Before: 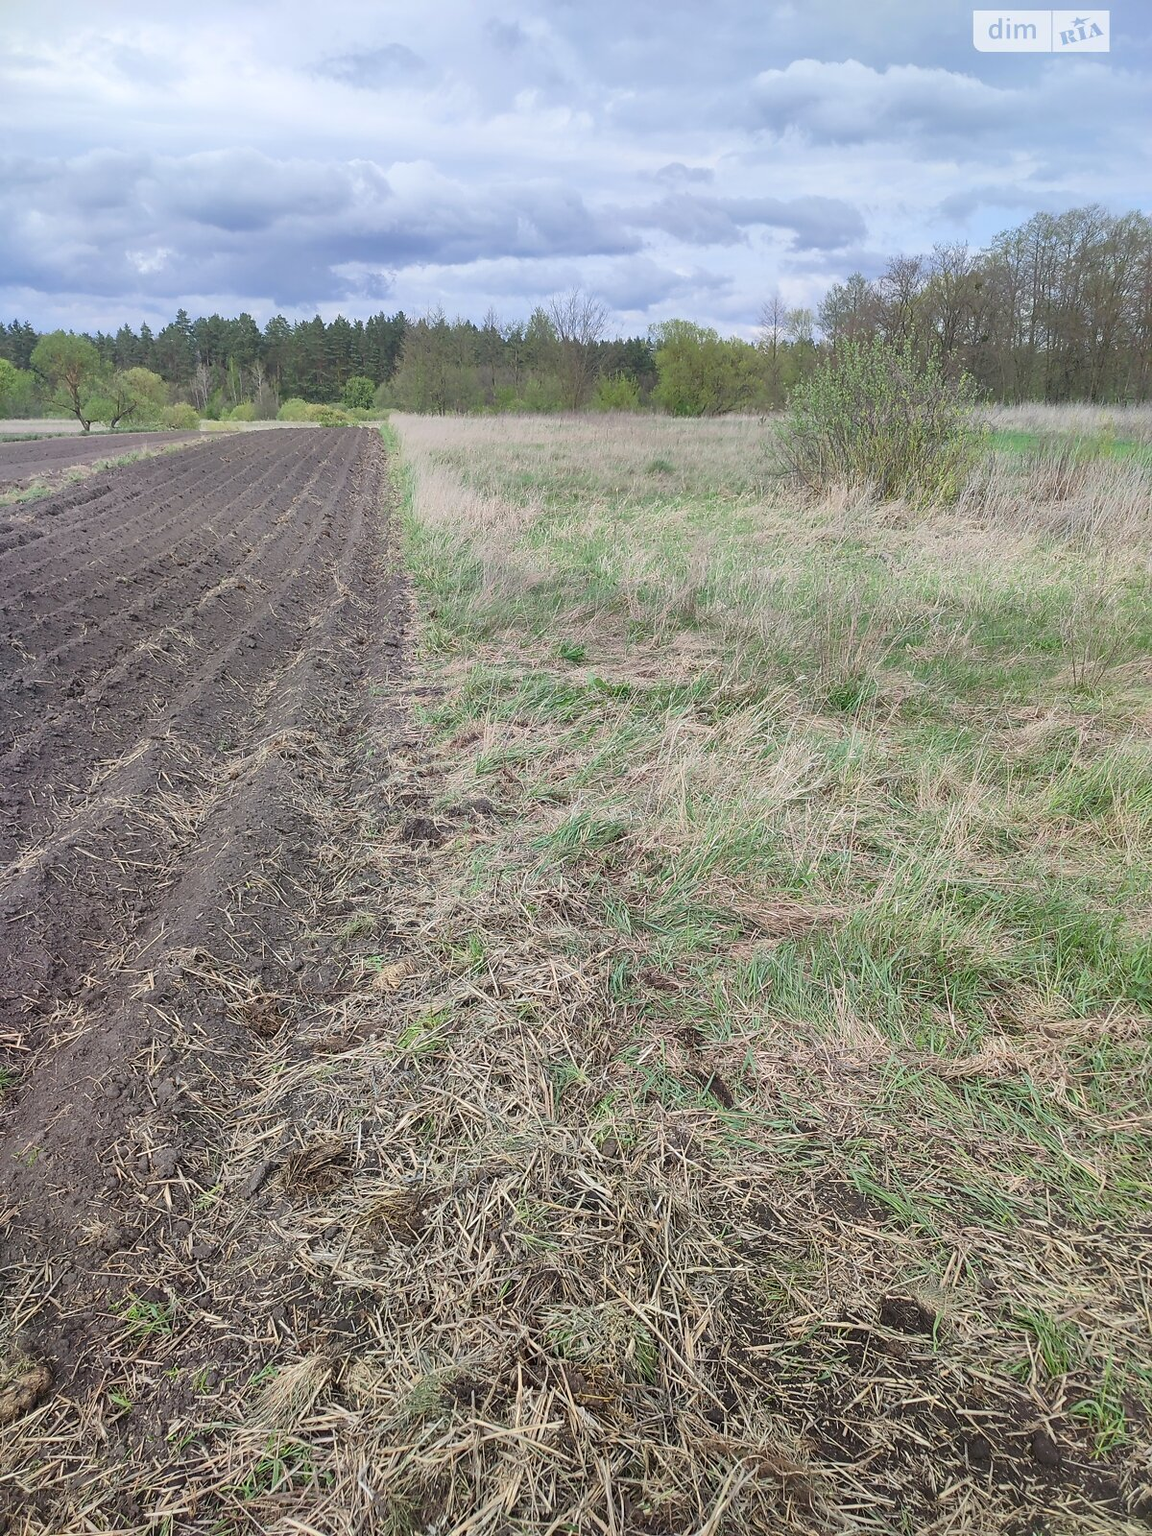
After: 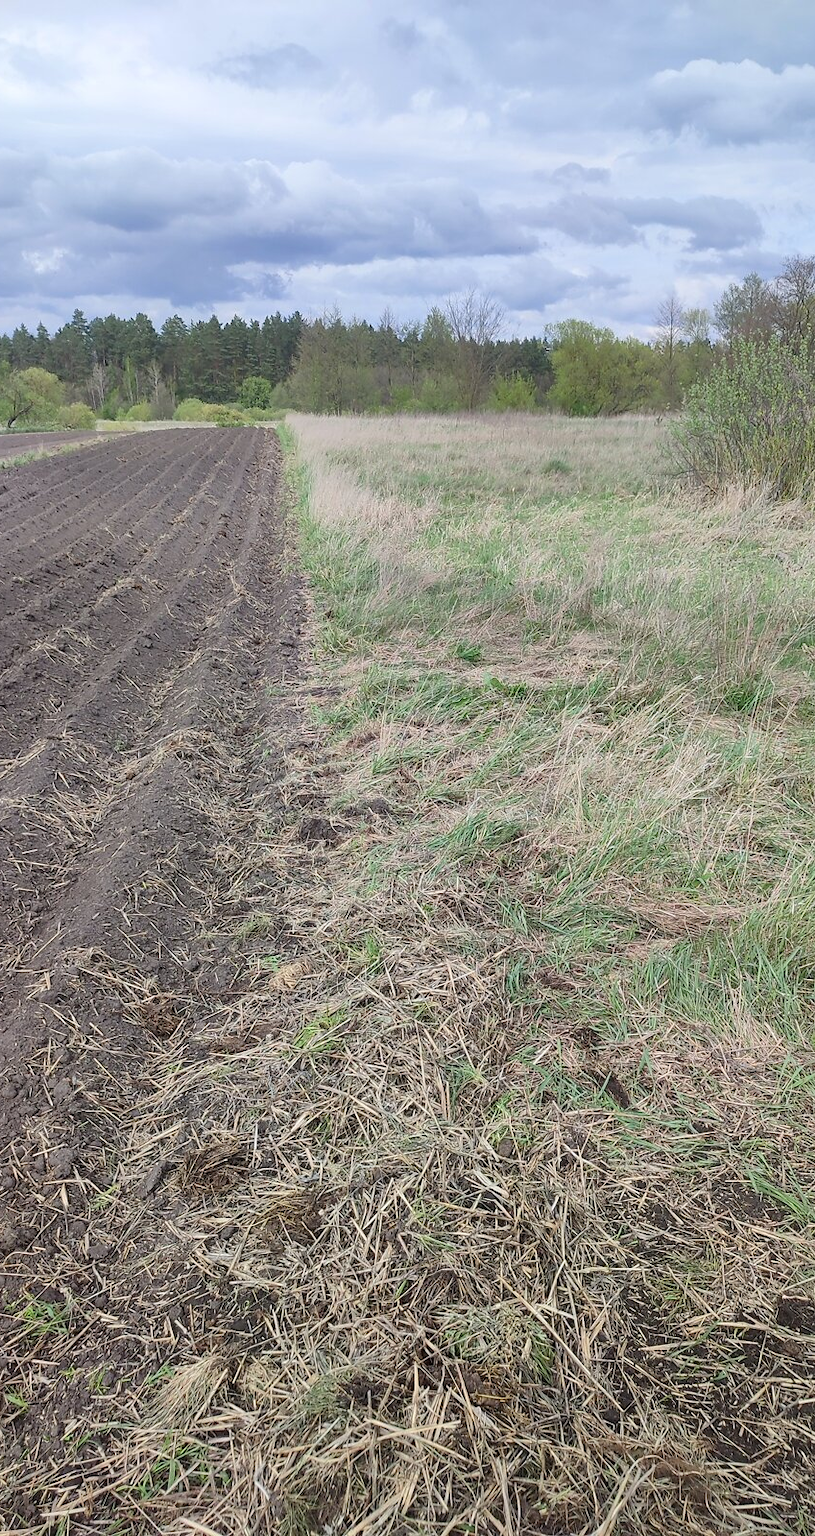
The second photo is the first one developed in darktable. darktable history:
crop and rotate: left 9.061%, right 20.142%
